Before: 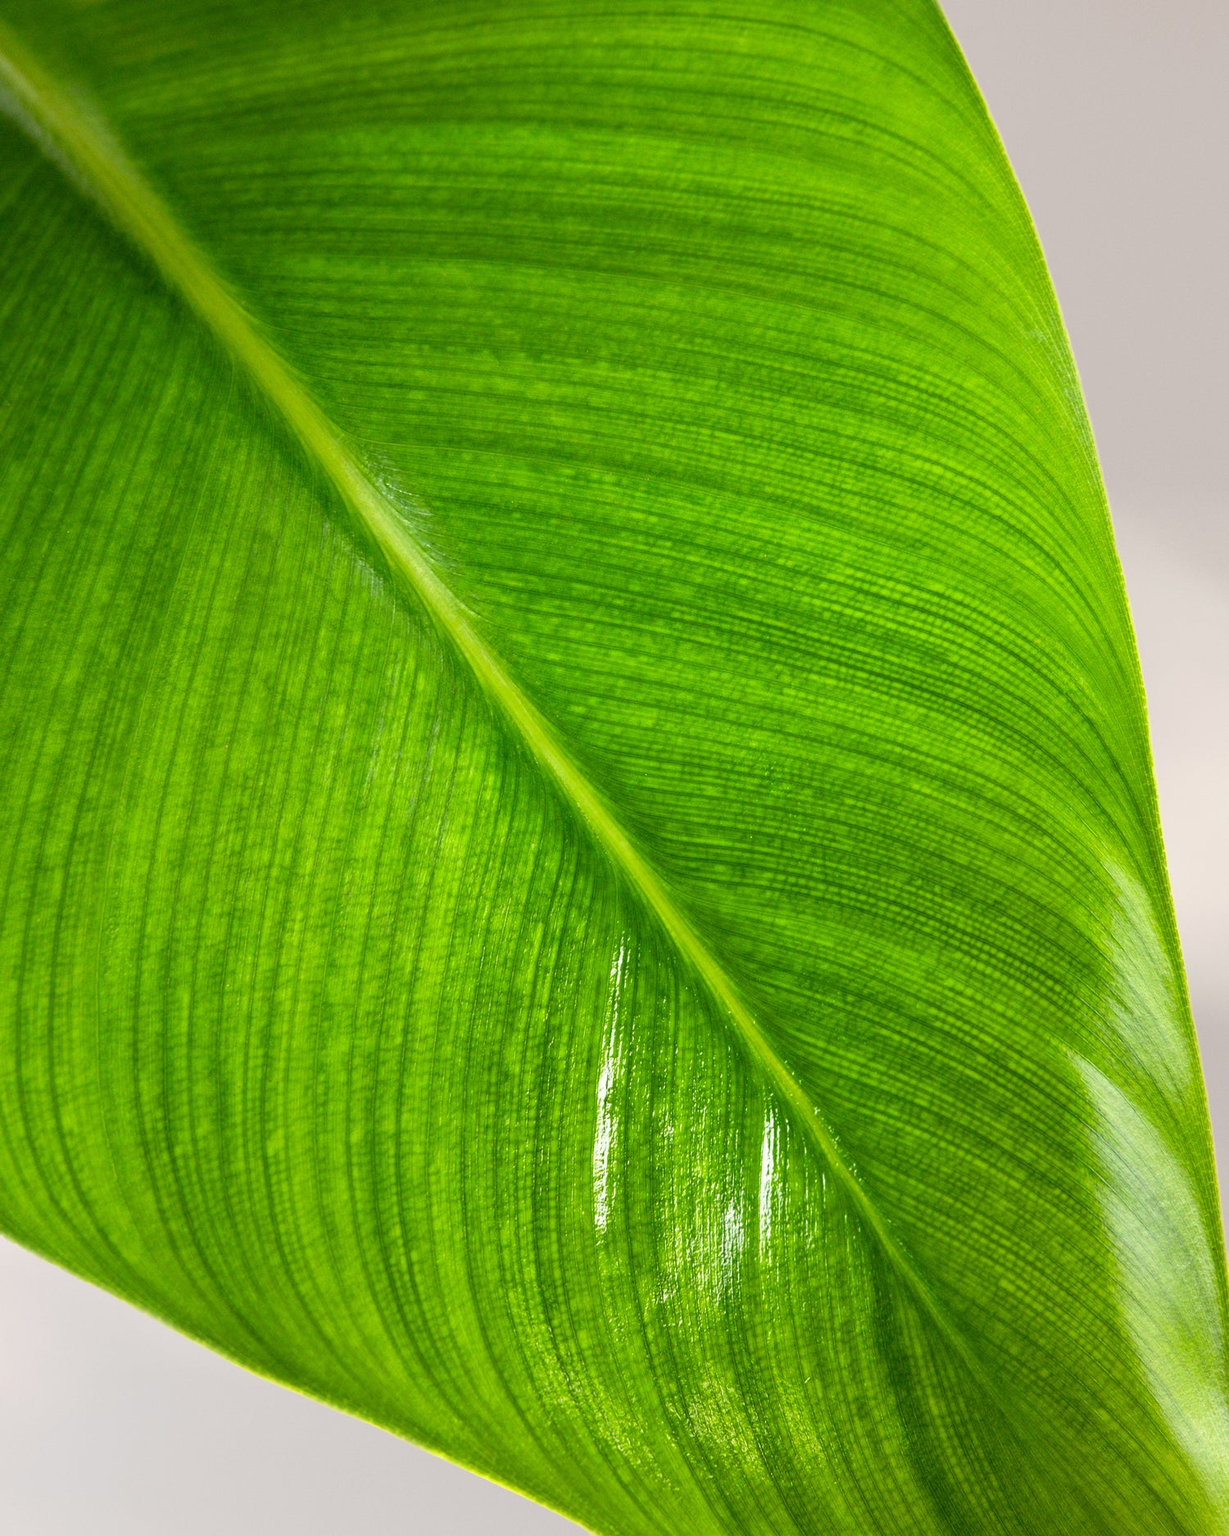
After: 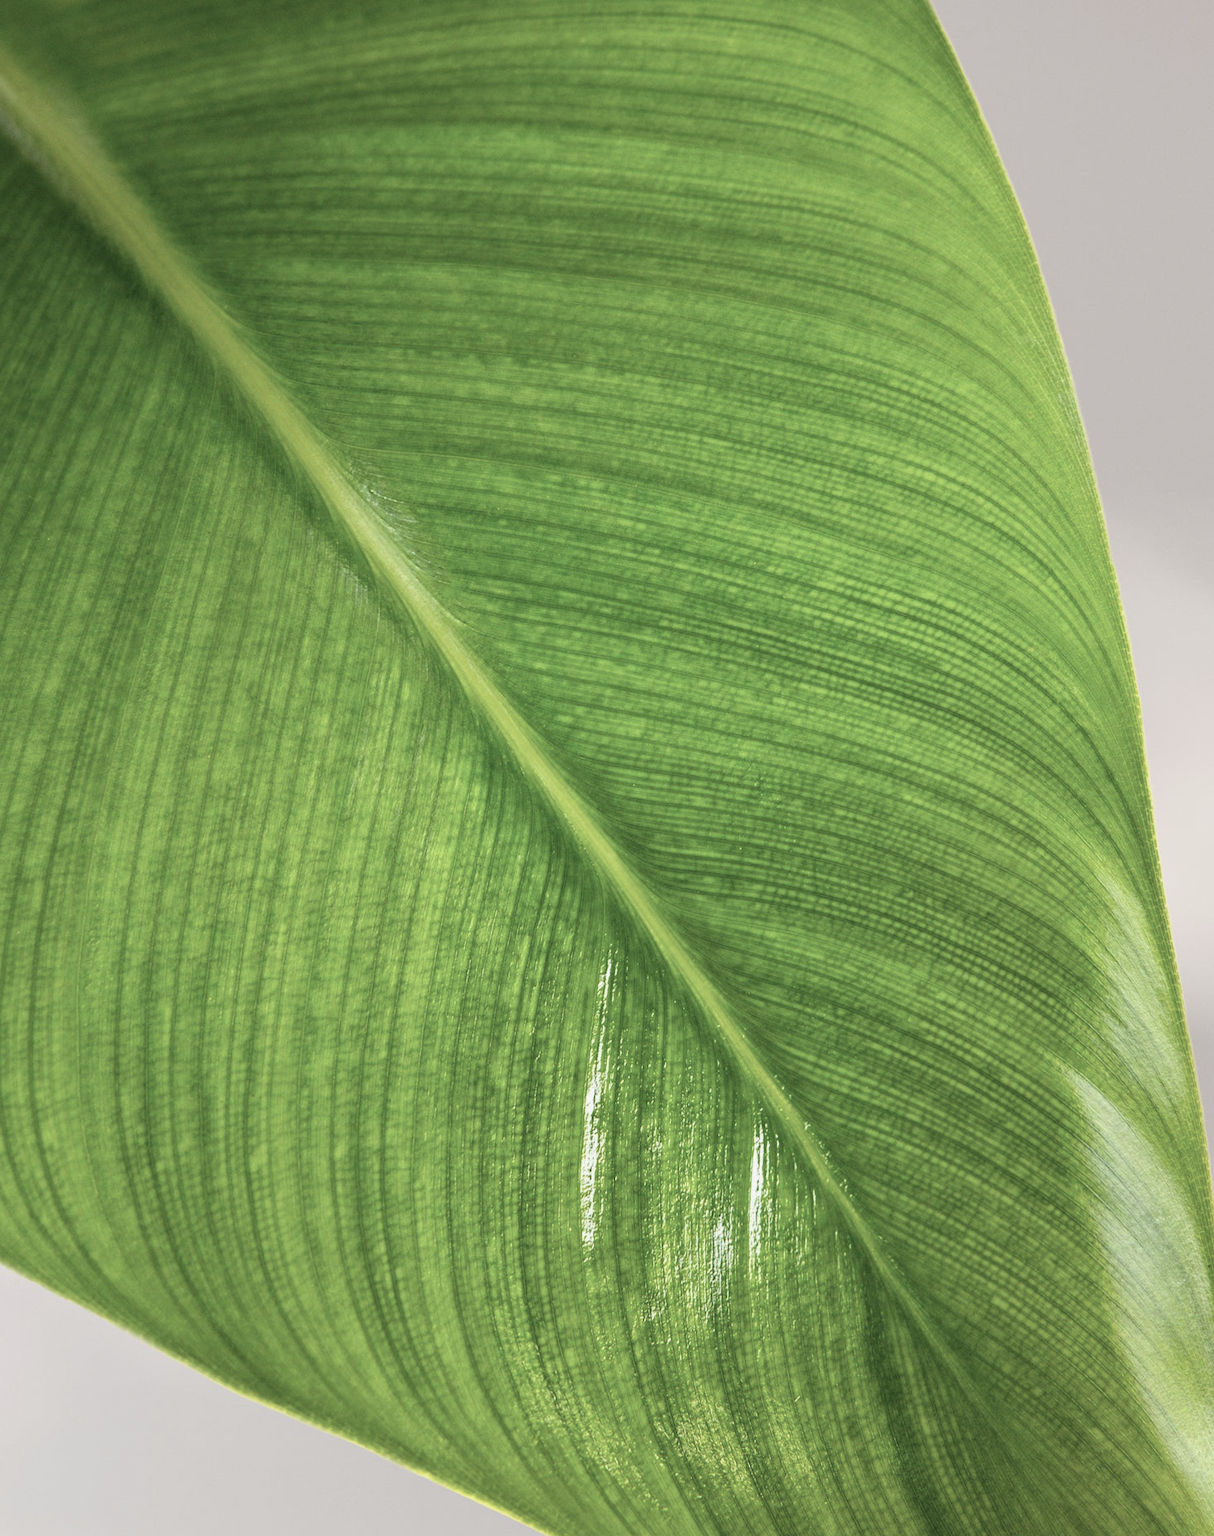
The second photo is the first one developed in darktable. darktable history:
crop and rotate: left 1.774%, right 0.633%, bottom 1.28%
contrast brightness saturation: contrast -0.05, saturation -0.41
